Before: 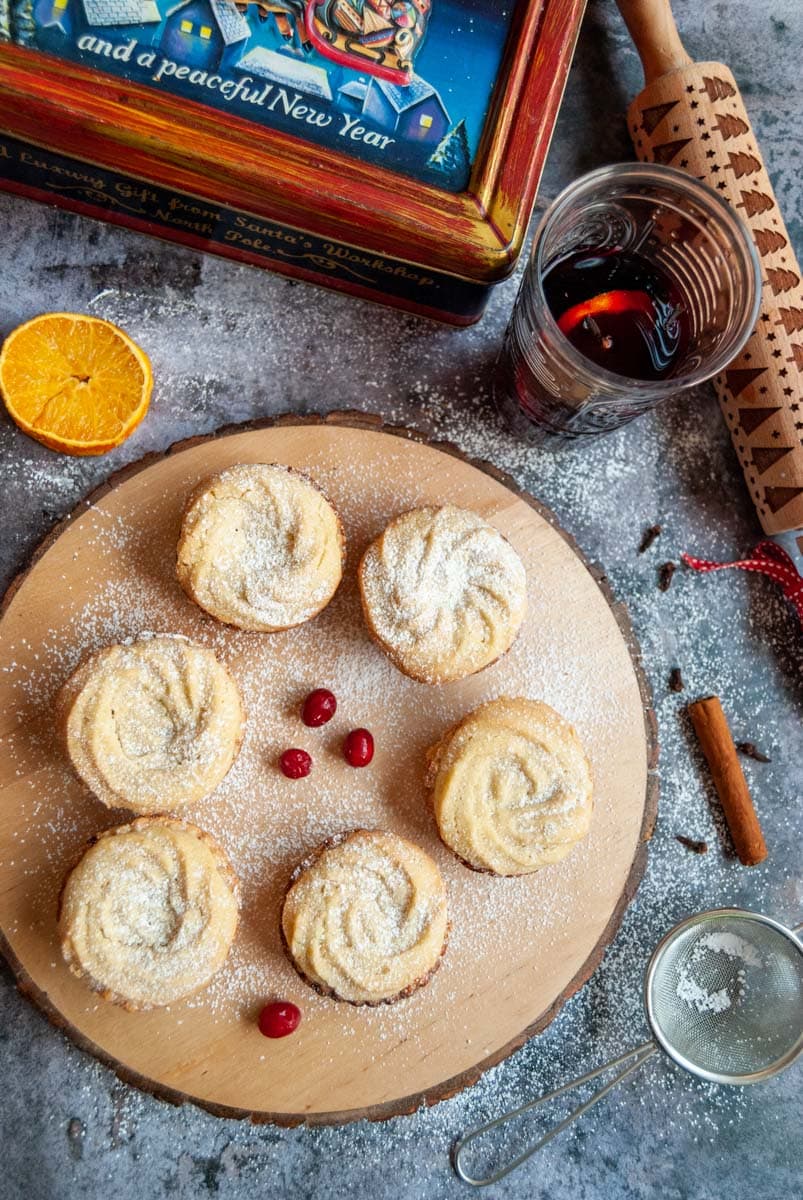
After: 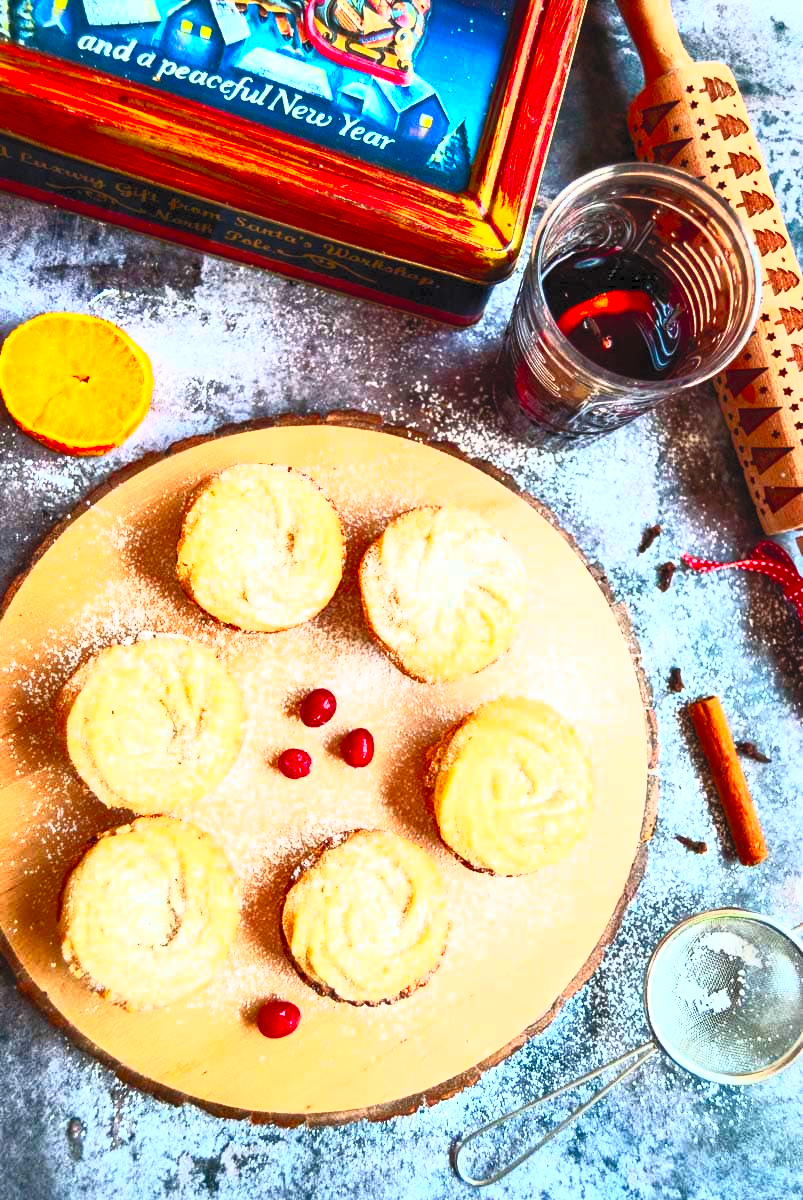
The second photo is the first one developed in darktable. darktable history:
contrast brightness saturation: contrast 0.994, brightness 0.998, saturation 0.985
